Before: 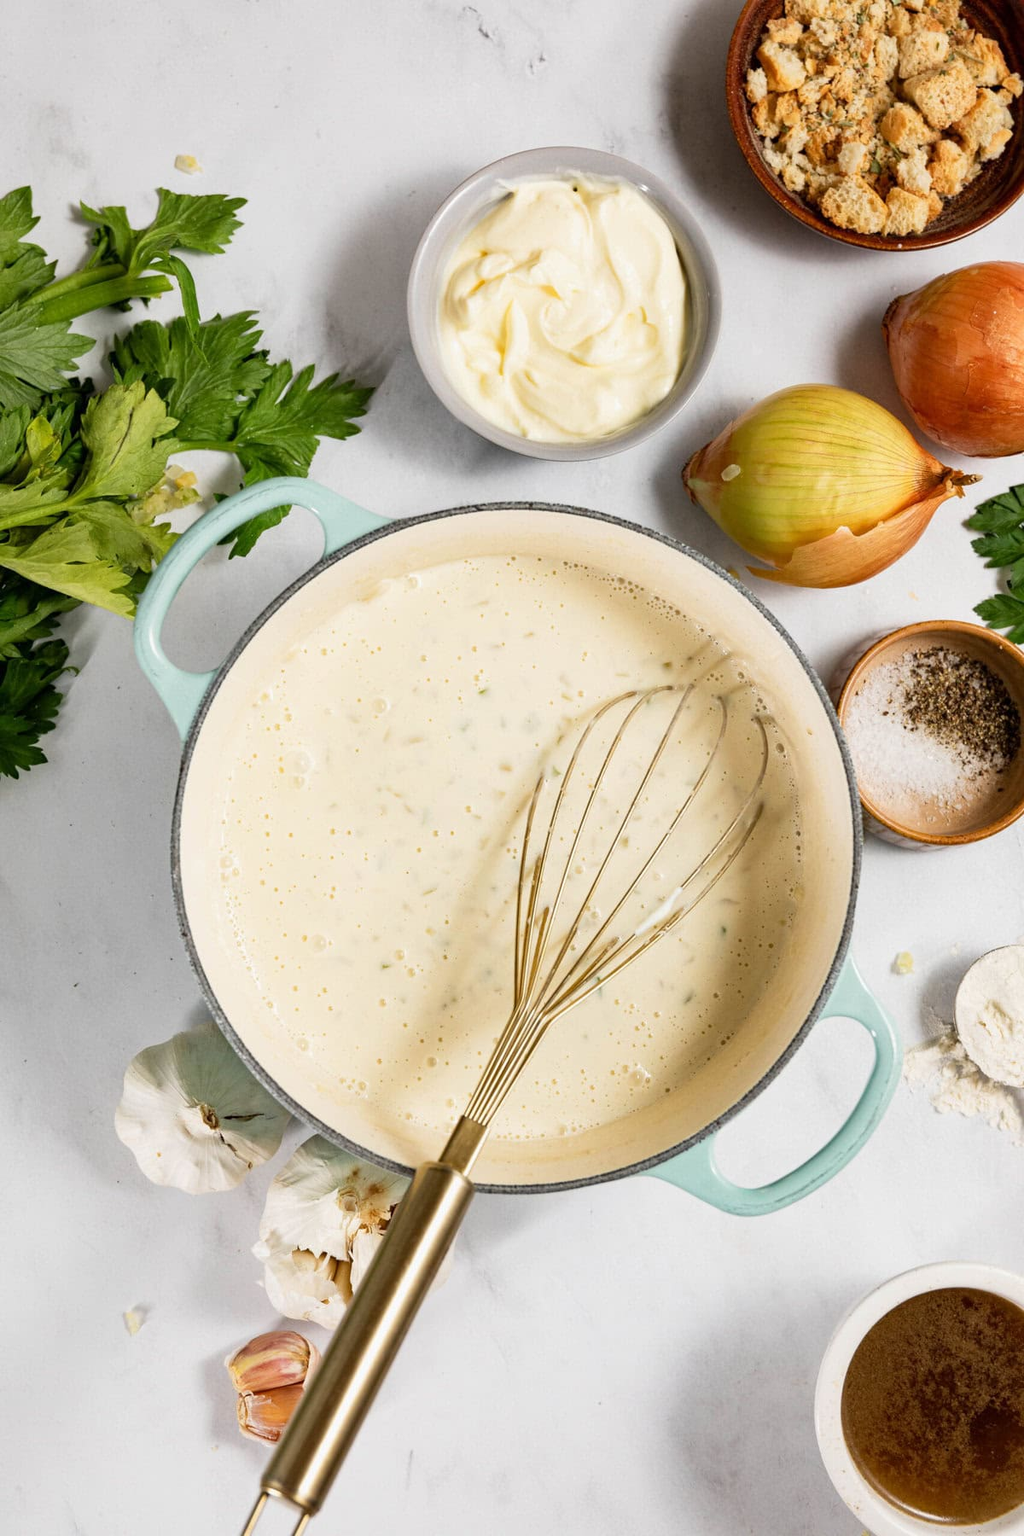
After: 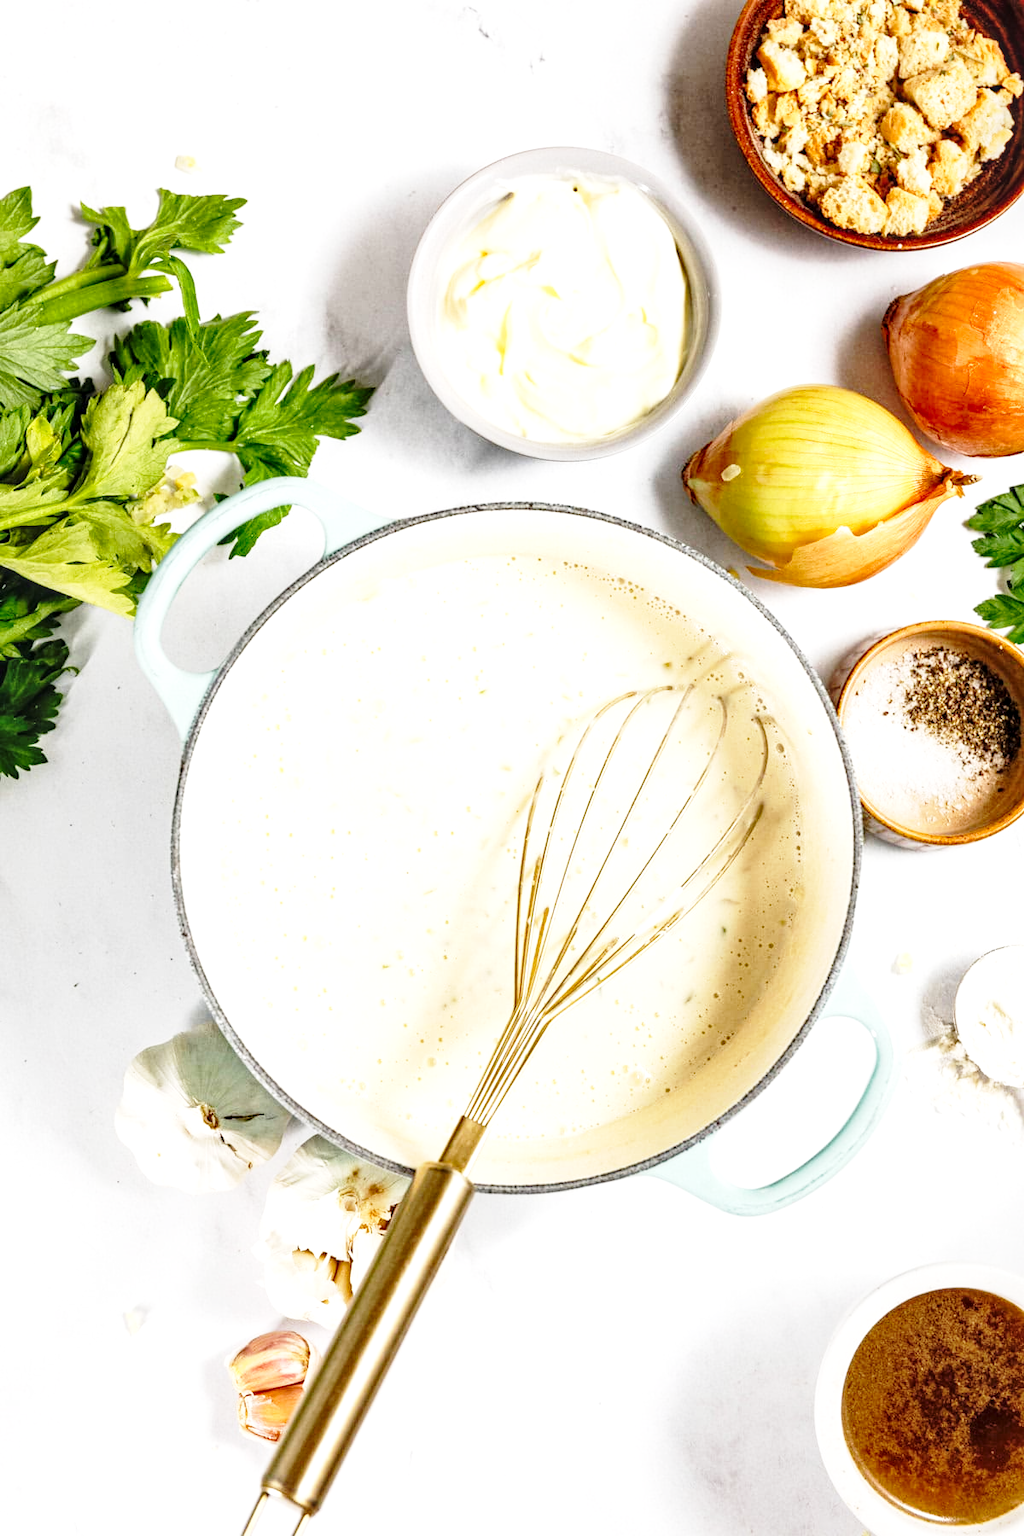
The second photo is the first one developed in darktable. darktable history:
base curve: curves: ch0 [(0, 0) (0.028, 0.03) (0.121, 0.232) (0.46, 0.748) (0.859, 0.968) (1, 1)], preserve colors none
exposure: black level correction 0, exposure 0.499 EV, compensate highlight preservation false
local contrast: detail 130%
